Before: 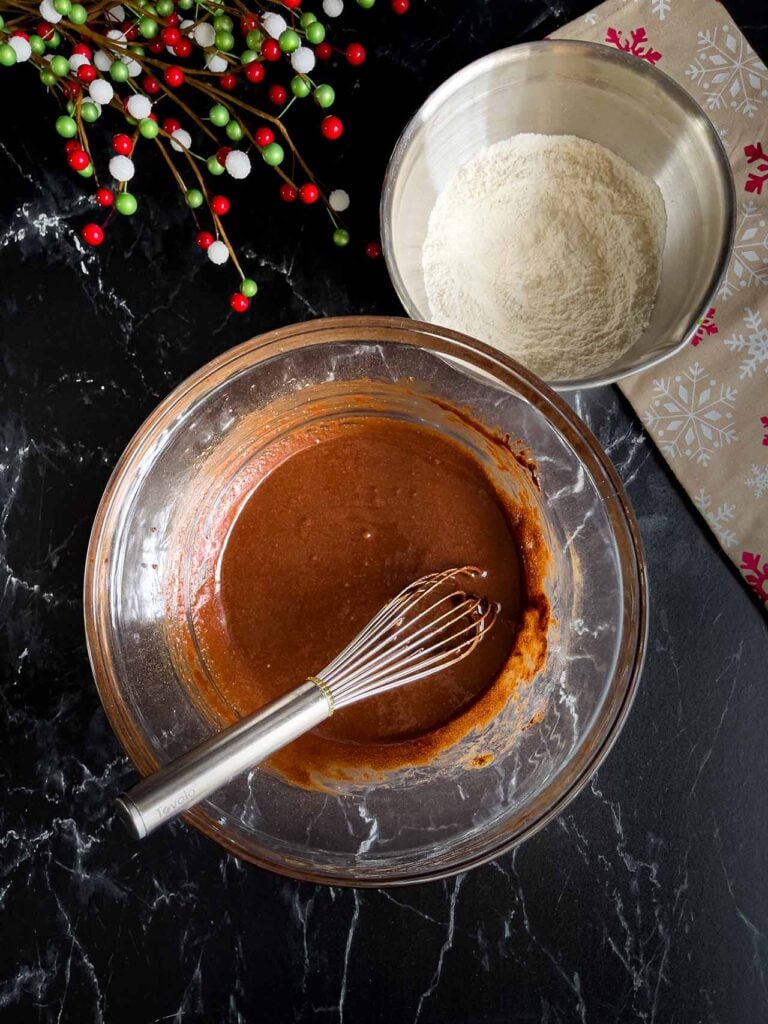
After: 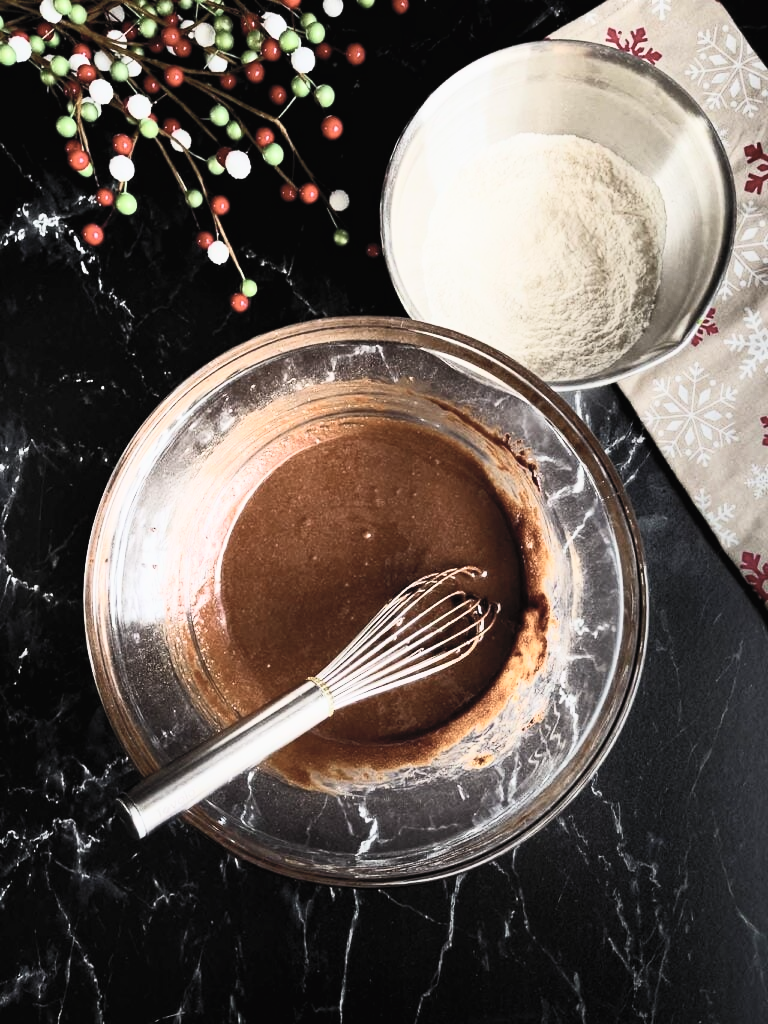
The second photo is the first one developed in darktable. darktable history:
filmic rgb: black relative exposure -7.65 EV, white relative exposure 4.56 EV, threshold 5.95 EV, hardness 3.61, contrast 1.059, enable highlight reconstruction true
contrast brightness saturation: contrast 0.587, brightness 0.579, saturation -0.338
